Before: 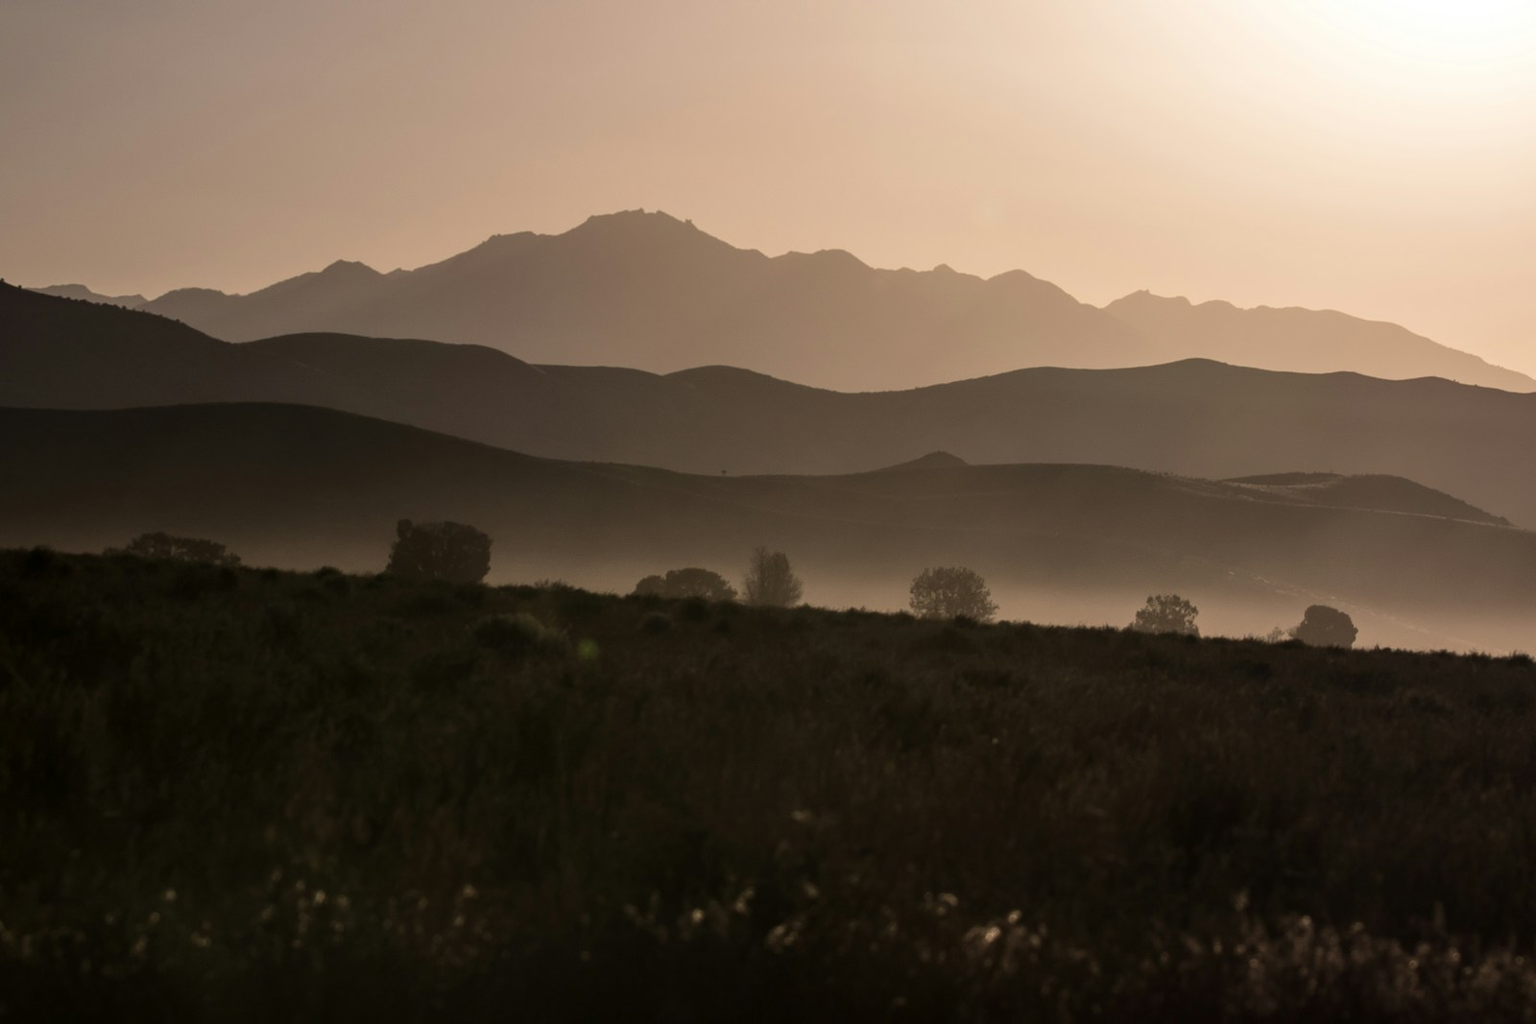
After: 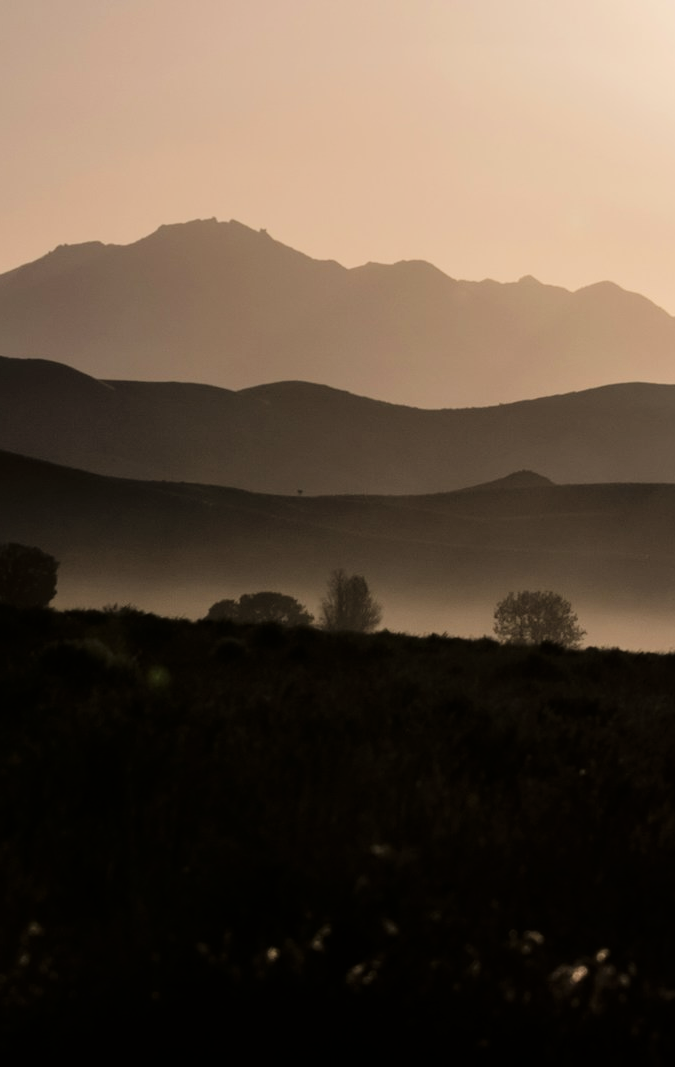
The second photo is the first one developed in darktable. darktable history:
contrast brightness saturation: contrast 0.034, brightness -0.032
crop: left 28.435%, right 29.182%
exposure: black level correction 0.001, compensate highlight preservation false
tone curve: curves: ch0 [(0.003, 0) (0.066, 0.017) (0.163, 0.09) (0.264, 0.238) (0.395, 0.421) (0.517, 0.56) (0.688, 0.743) (0.791, 0.814) (1, 1)]; ch1 [(0, 0) (0.164, 0.115) (0.337, 0.332) (0.39, 0.398) (0.464, 0.461) (0.501, 0.5) (0.507, 0.503) (0.534, 0.537) (0.577, 0.59) (0.652, 0.681) (0.733, 0.749) (0.811, 0.796) (1, 1)]; ch2 [(0, 0) (0.337, 0.382) (0.464, 0.476) (0.501, 0.502) (0.527, 0.54) (0.551, 0.565) (0.6, 0.59) (0.687, 0.675) (1, 1)], color space Lab, linked channels, preserve colors none
